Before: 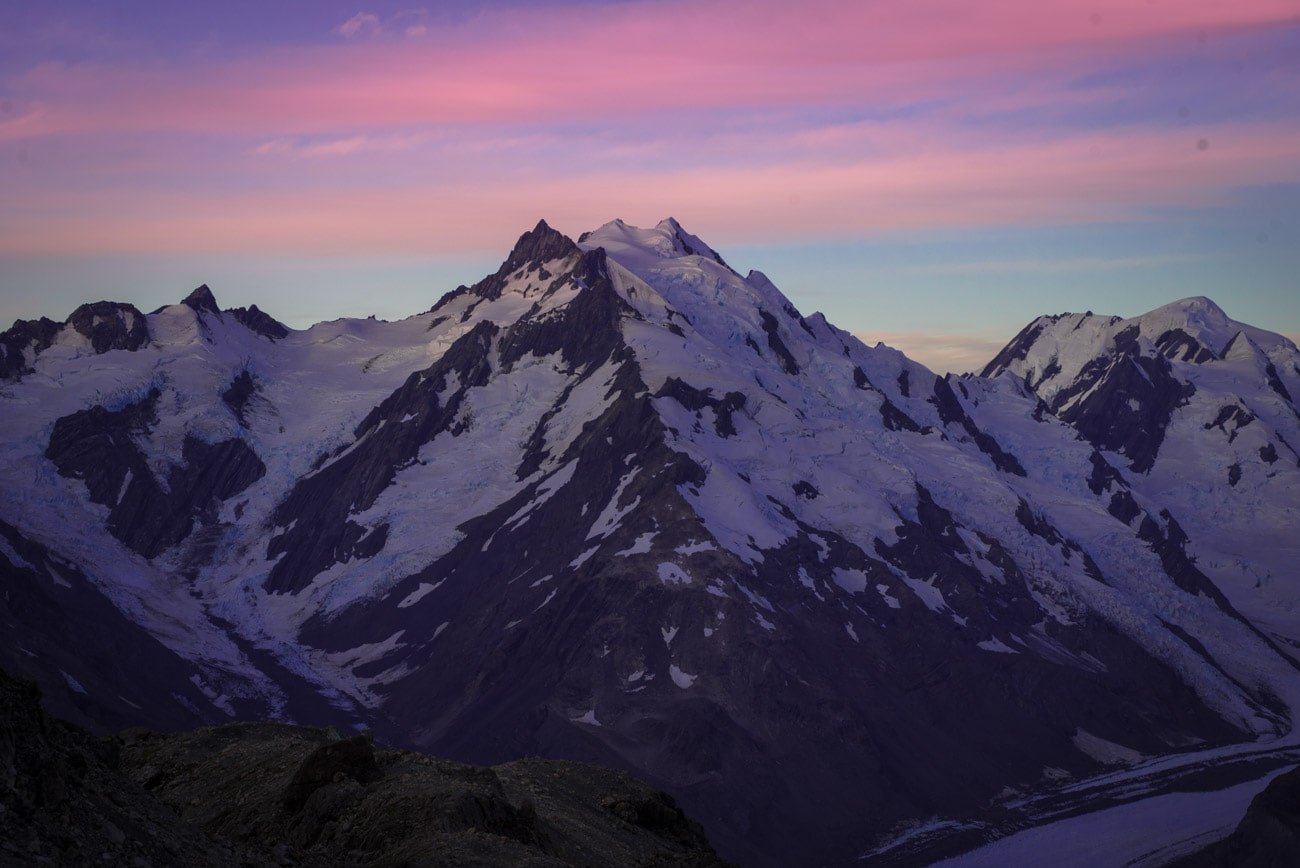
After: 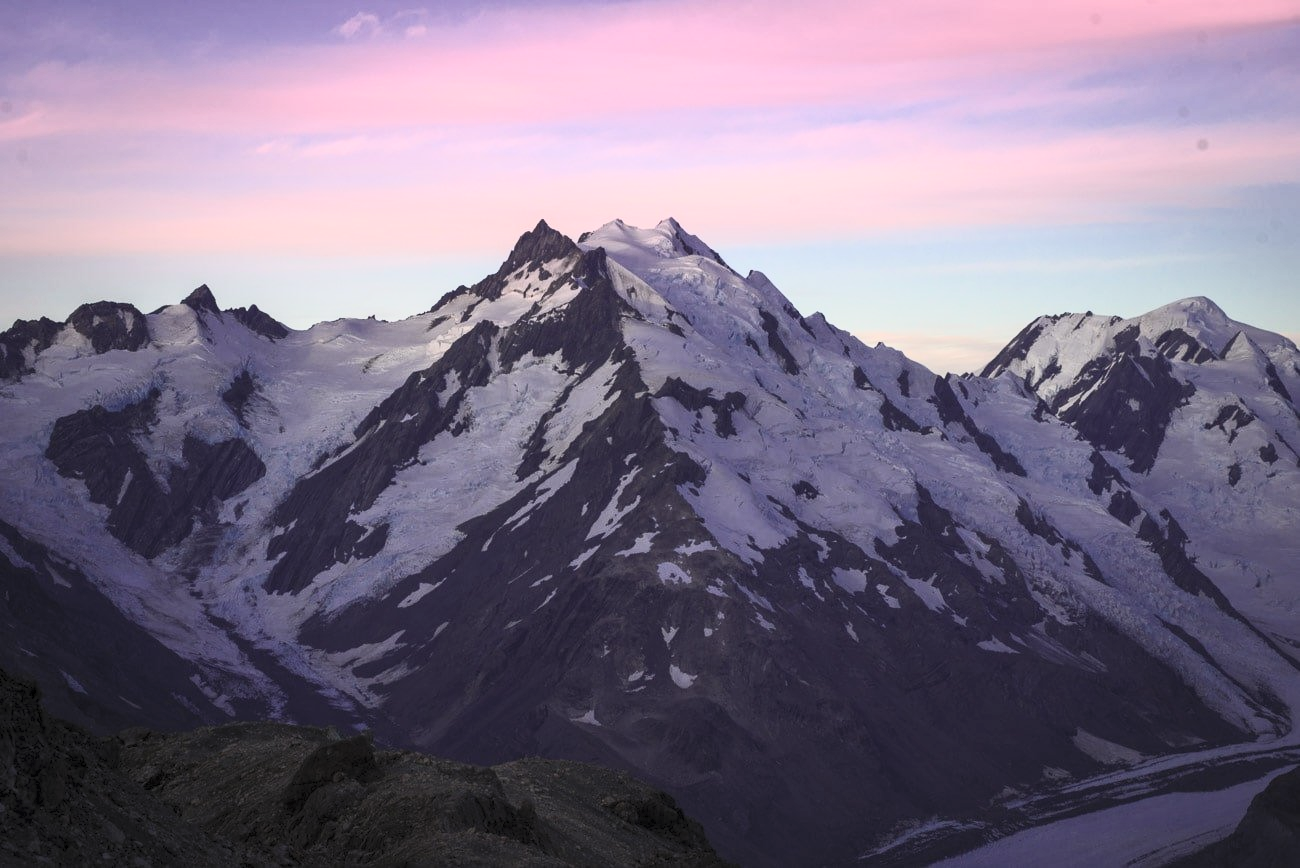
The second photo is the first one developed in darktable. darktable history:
contrast brightness saturation: contrast 0.426, brightness 0.549, saturation -0.199
